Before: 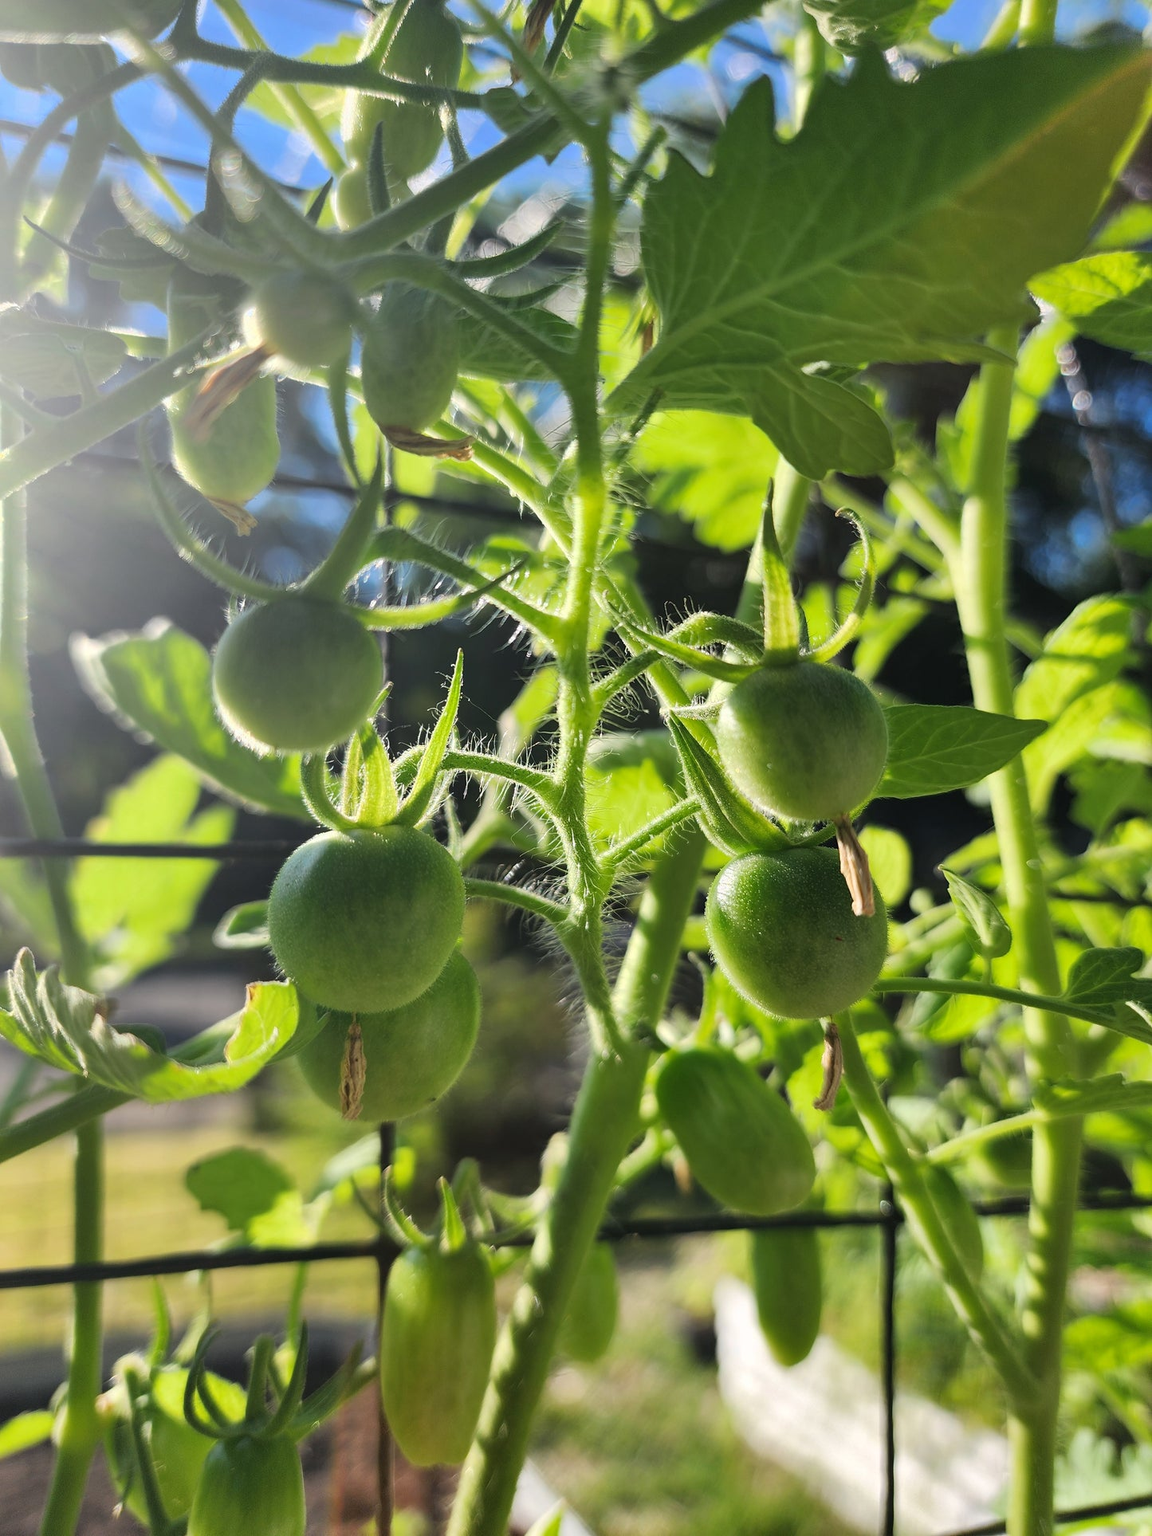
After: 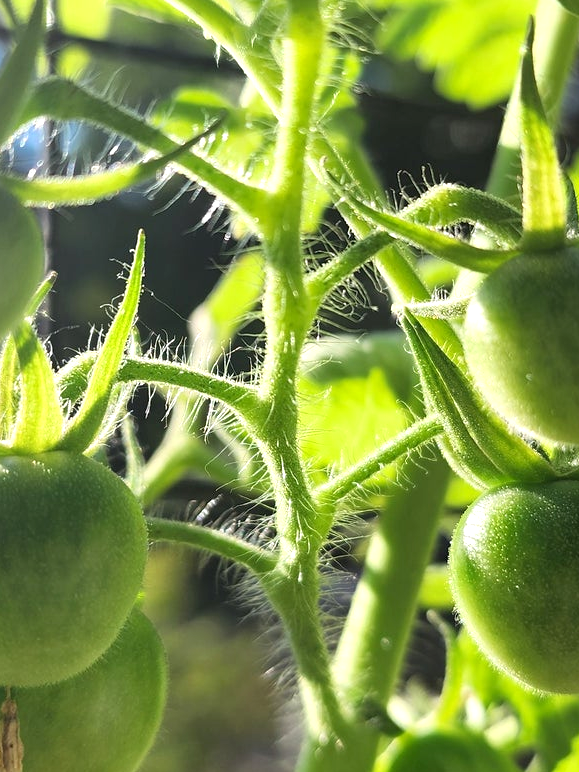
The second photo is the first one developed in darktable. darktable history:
exposure: black level correction 0.001, exposure 0.499 EV, compensate highlight preservation false
crop: left 30.209%, top 30.317%, right 29.69%, bottom 29.579%
